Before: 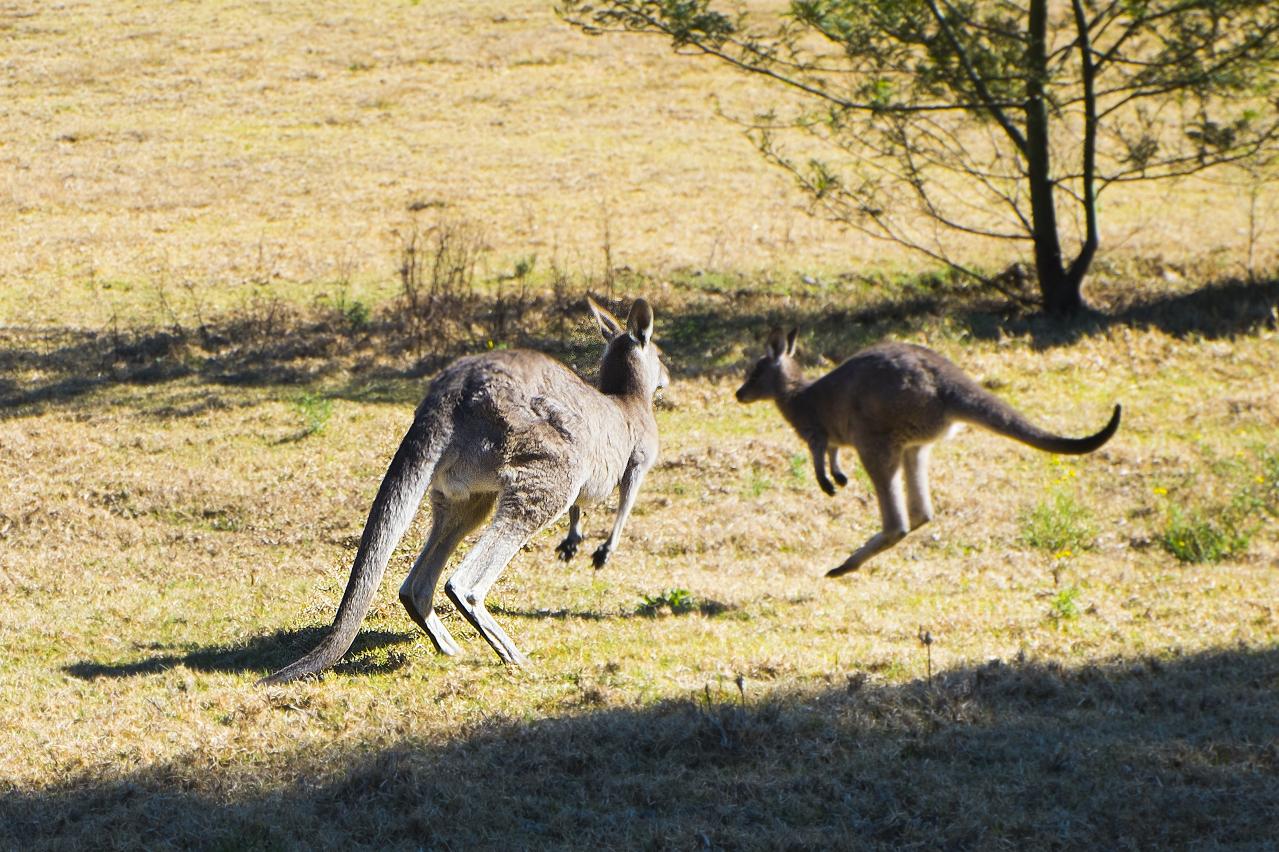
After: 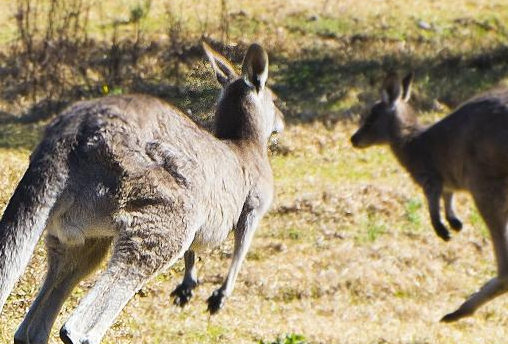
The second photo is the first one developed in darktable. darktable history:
crop: left 30.127%, top 29.952%, right 30.147%, bottom 29.624%
